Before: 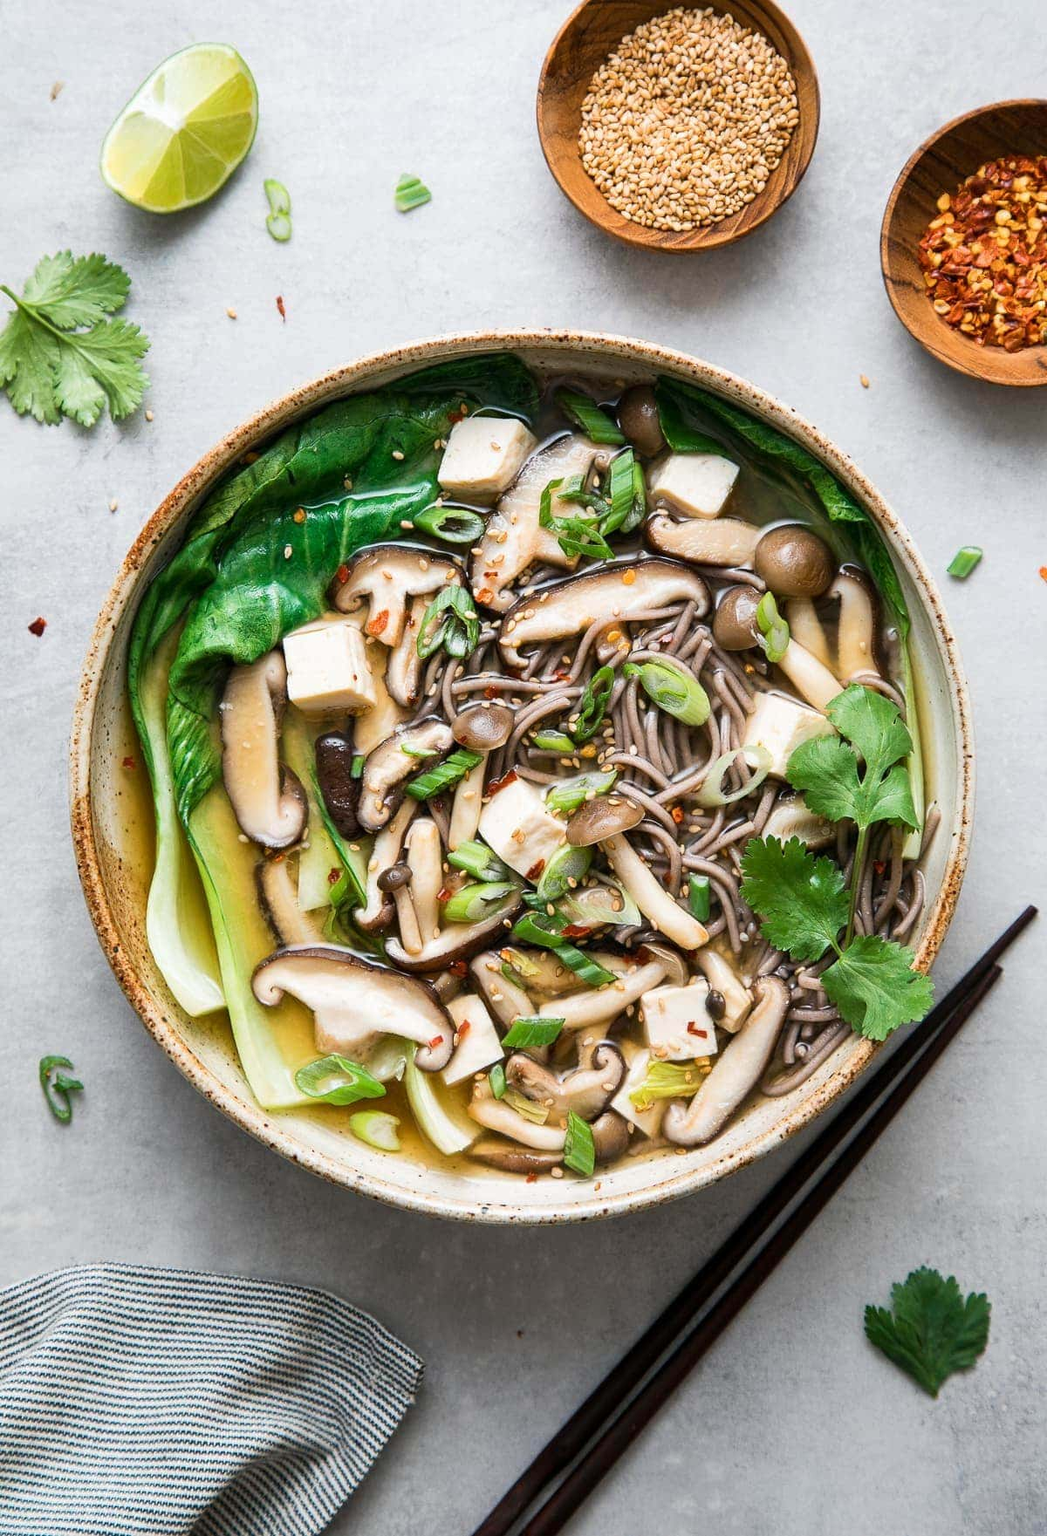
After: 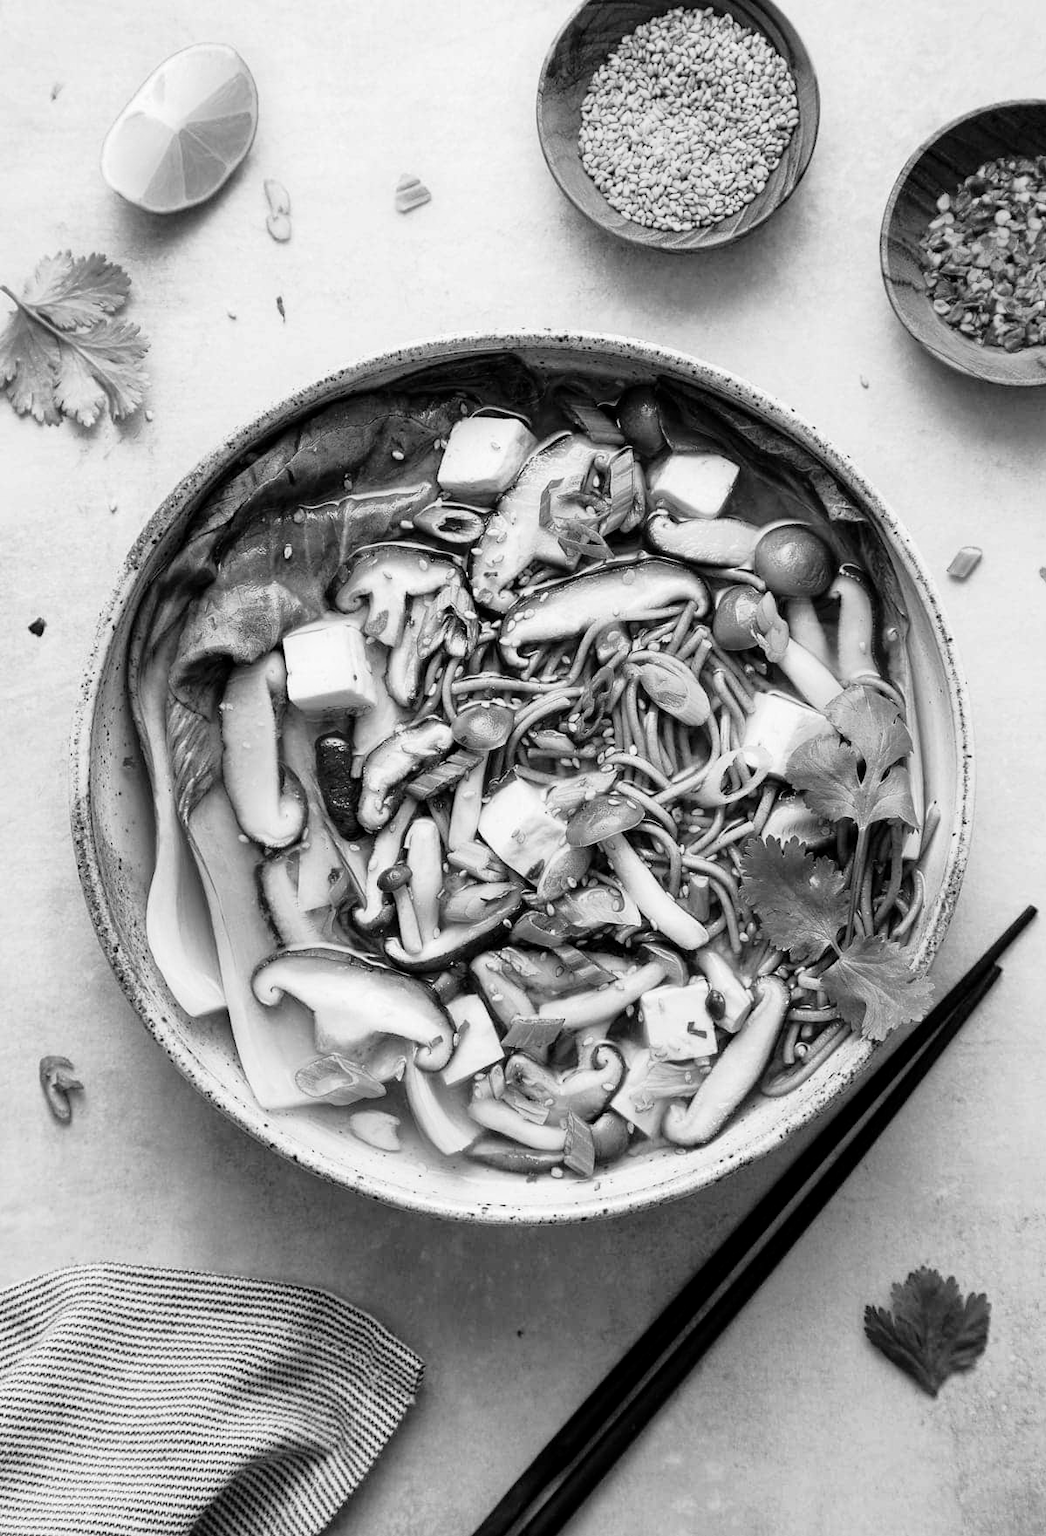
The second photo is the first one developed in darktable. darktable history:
monochrome: size 1
tone curve: curves: ch0 [(0.024, 0) (0.075, 0.034) (0.145, 0.098) (0.257, 0.259) (0.408, 0.45) (0.611, 0.64) (0.81, 0.857) (1, 1)]; ch1 [(0, 0) (0.287, 0.198) (0.501, 0.506) (0.56, 0.57) (0.712, 0.777) (0.976, 0.992)]; ch2 [(0, 0) (0.5, 0.5) (0.523, 0.552) (0.59, 0.603) (0.681, 0.754) (1, 1)], color space Lab, independent channels, preserve colors none
